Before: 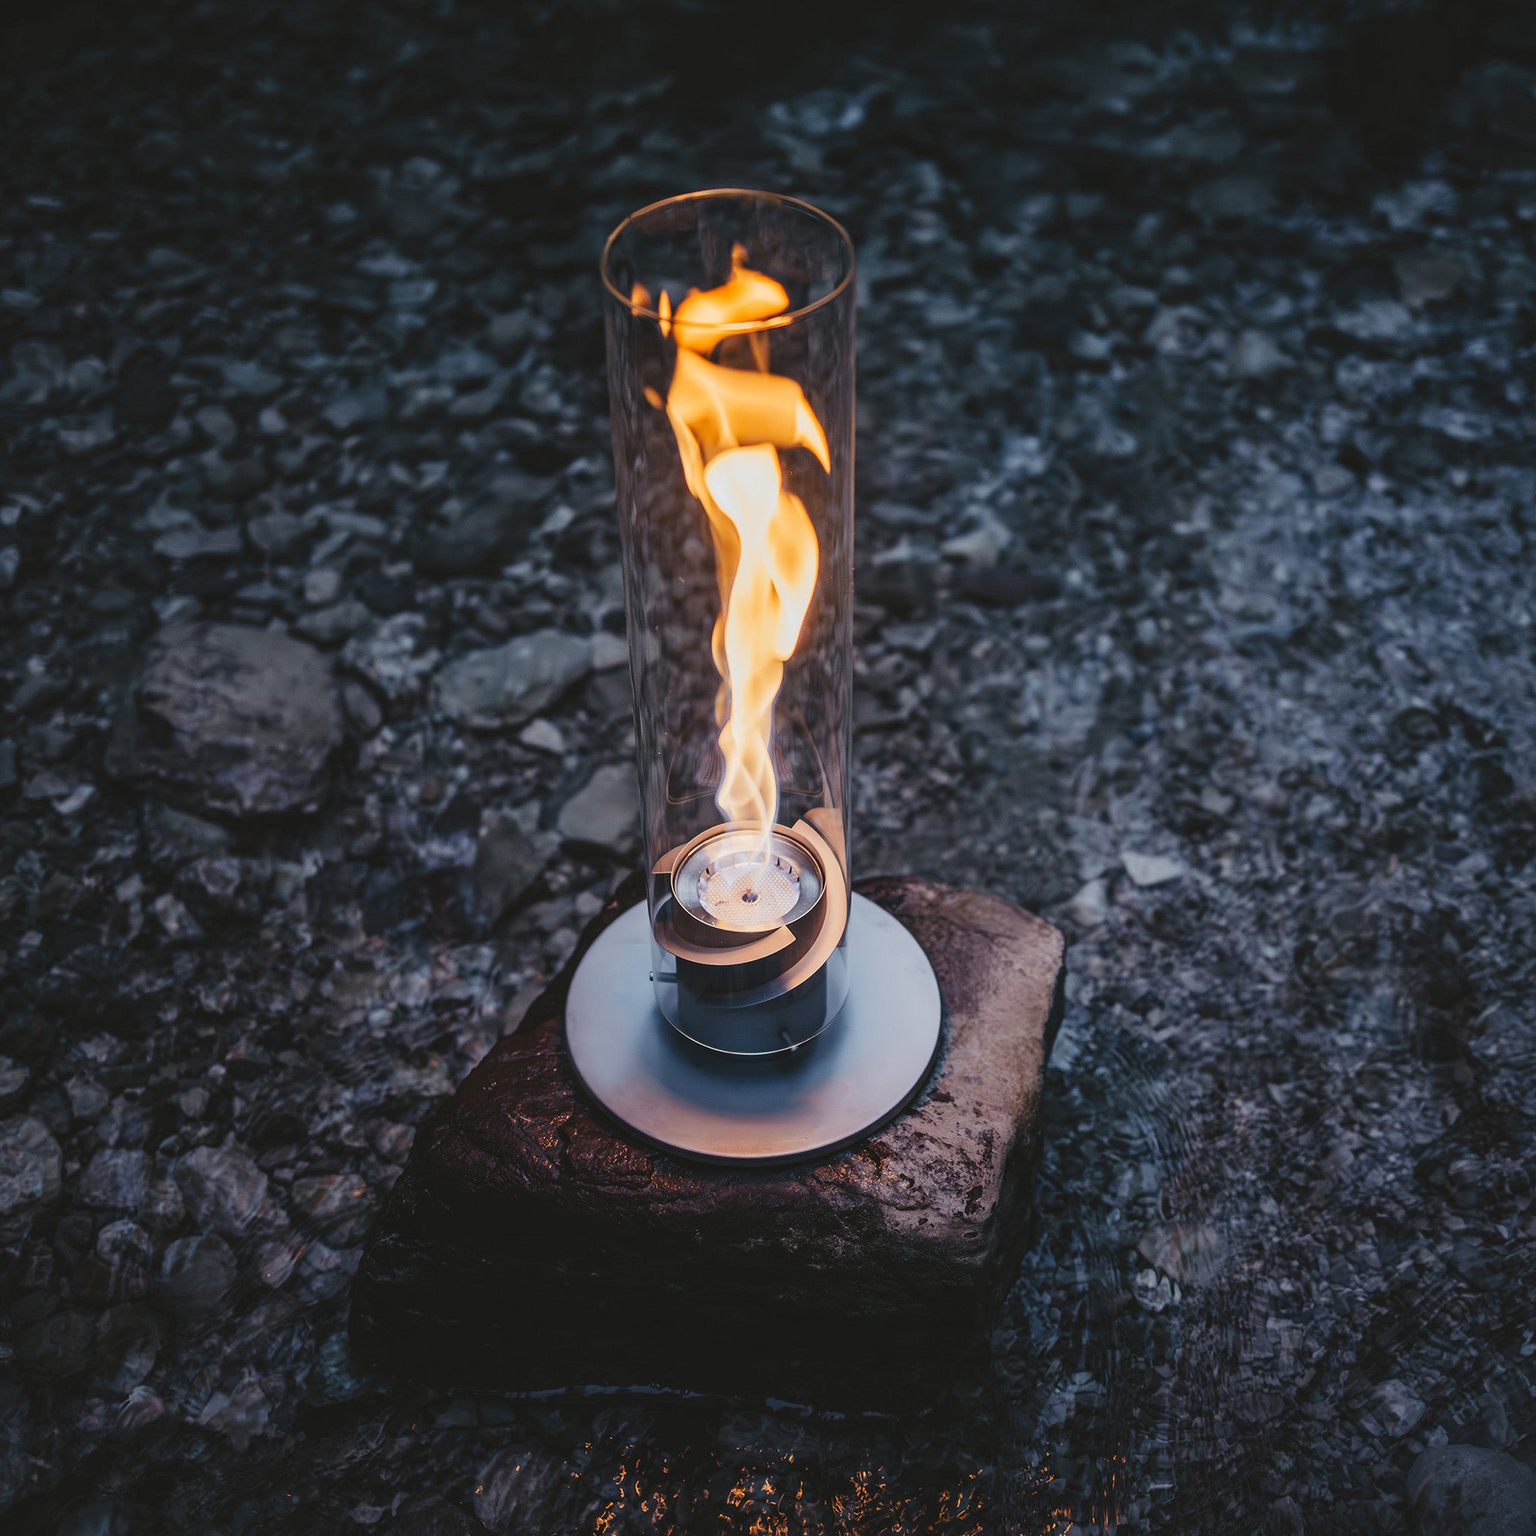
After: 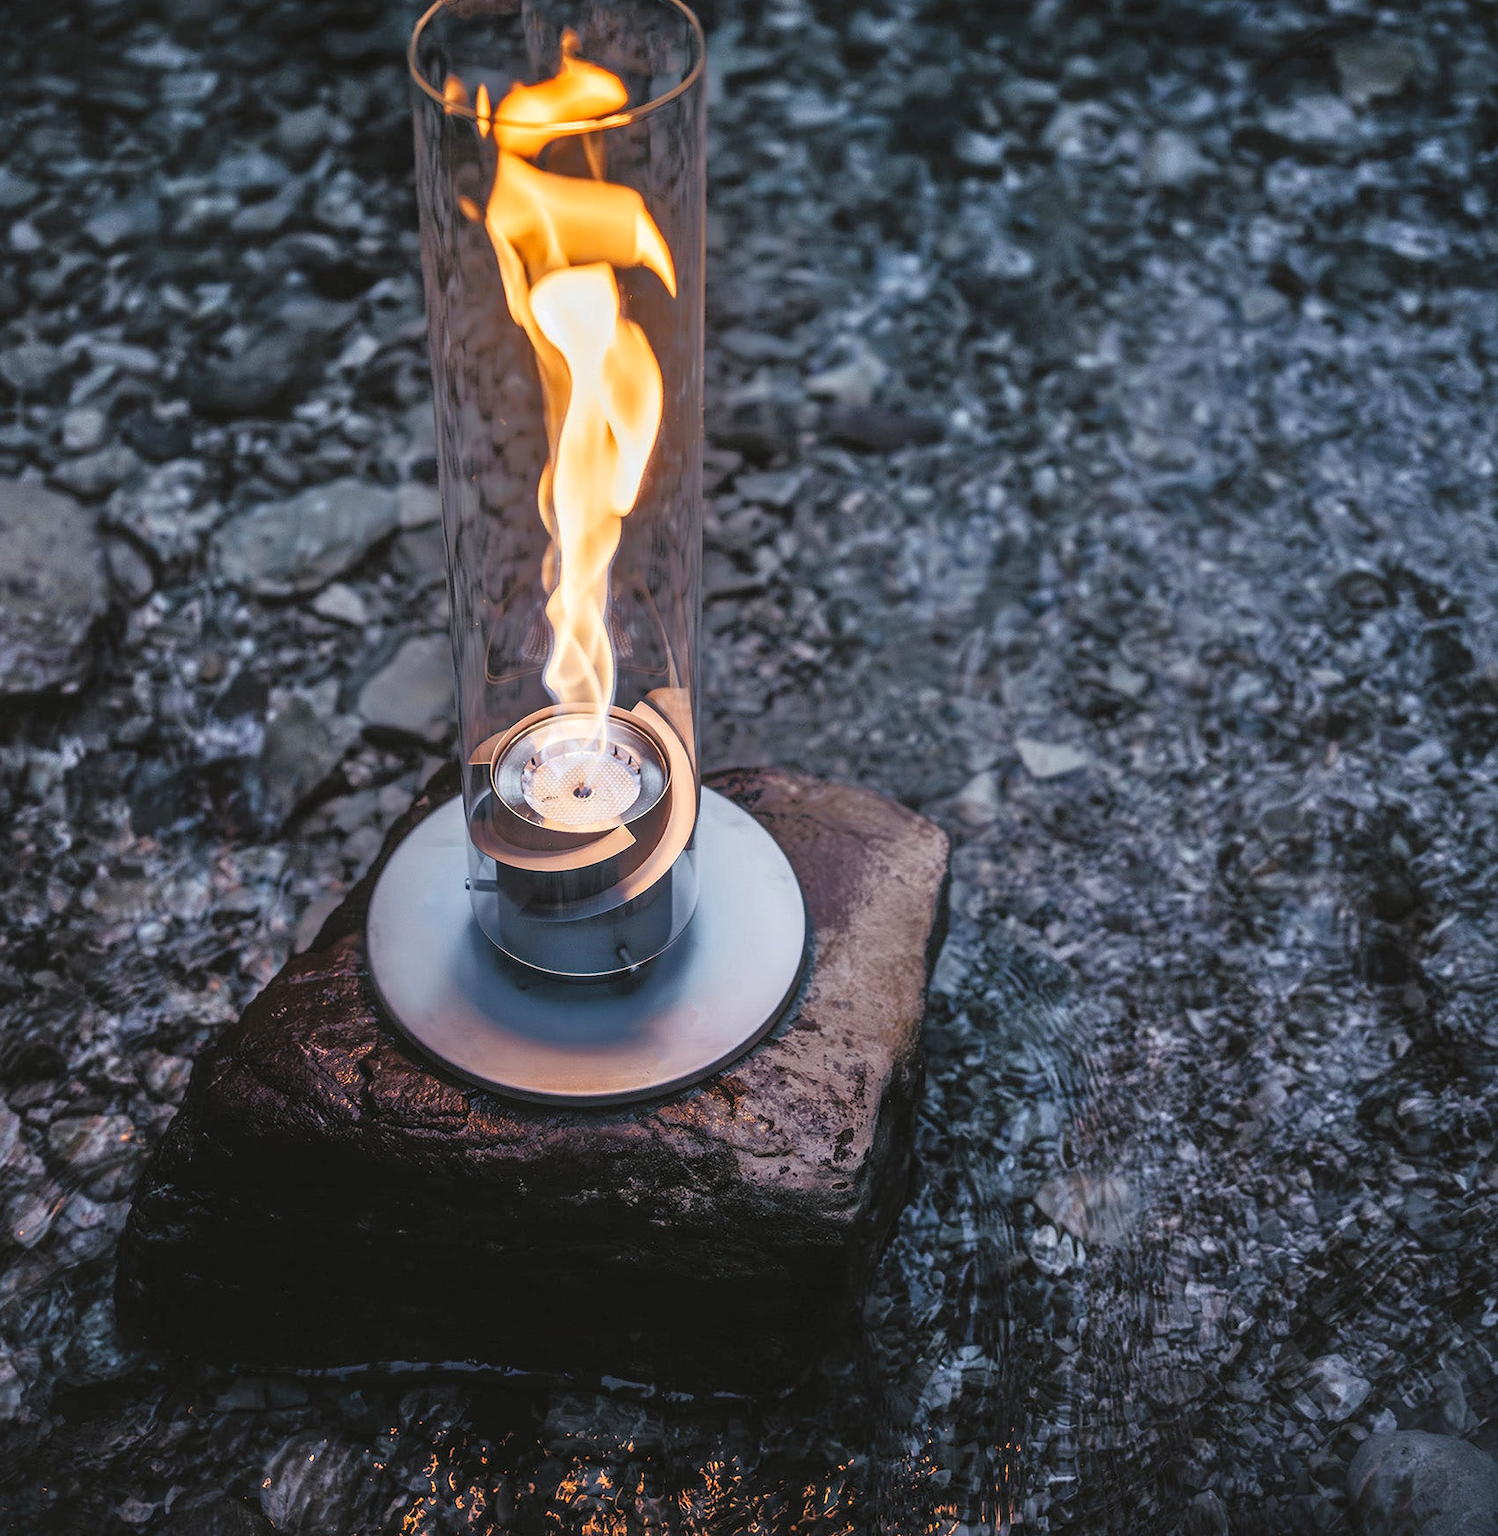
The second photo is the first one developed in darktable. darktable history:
tone equalizer: -8 EV -0.528 EV, -7 EV -0.319 EV, -6 EV -0.083 EV, -5 EV 0.413 EV, -4 EV 0.985 EV, -3 EV 0.791 EV, -2 EV -0.01 EV, -1 EV 0.14 EV, +0 EV -0.012 EV, smoothing 1
exposure: compensate highlight preservation false
local contrast: detail 130%
crop: left 16.315%, top 14.246%
